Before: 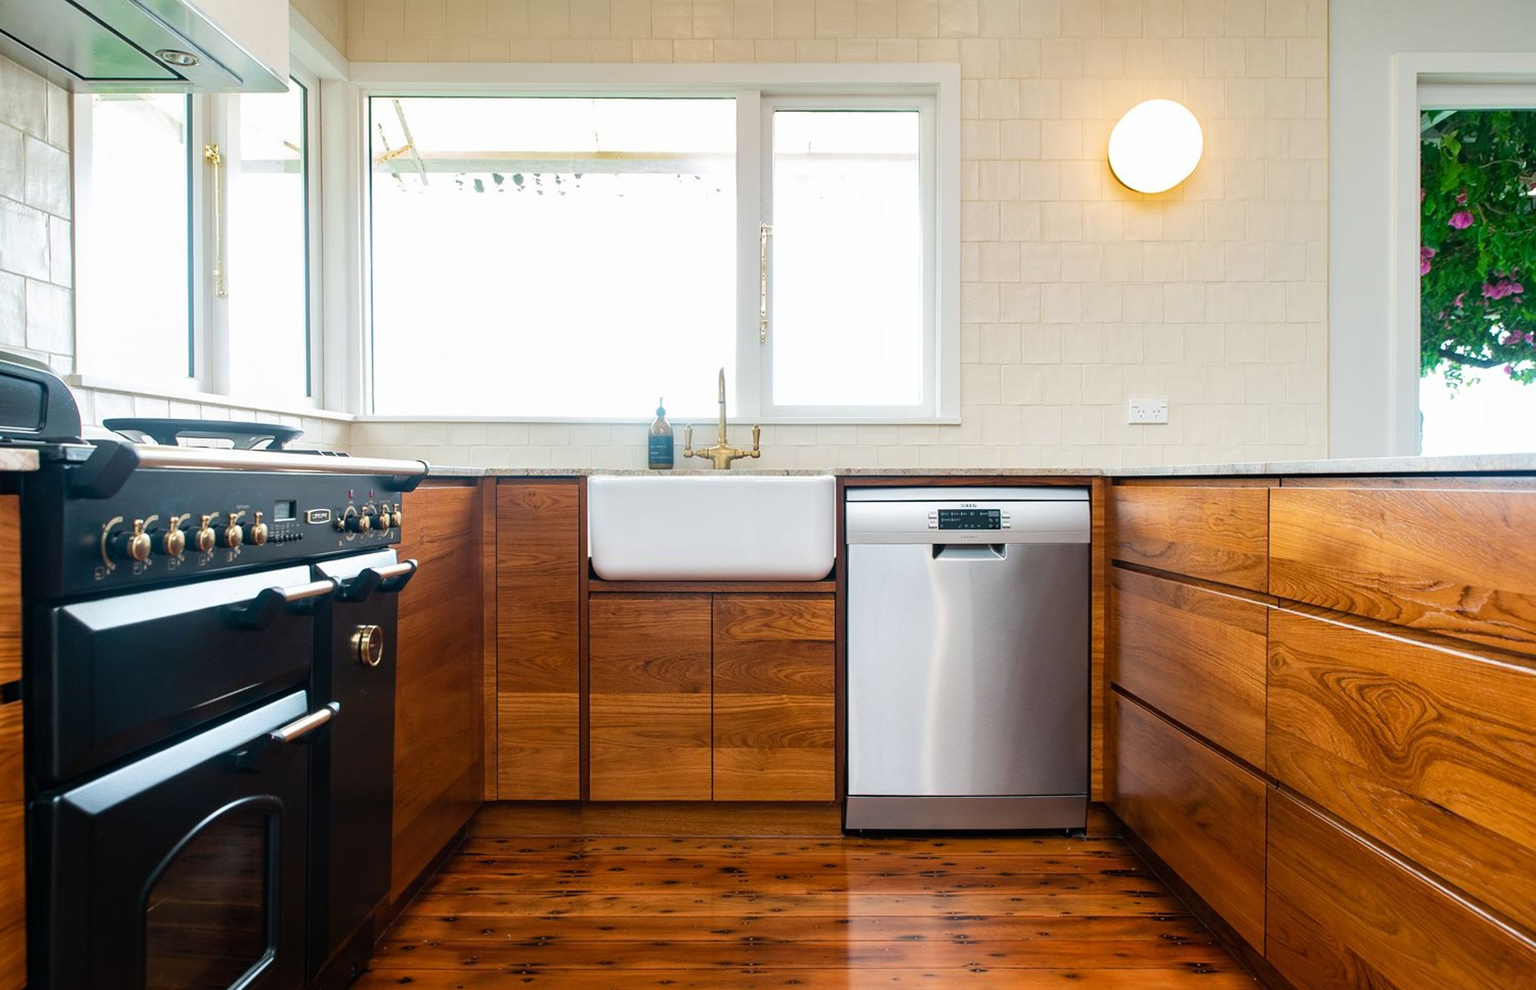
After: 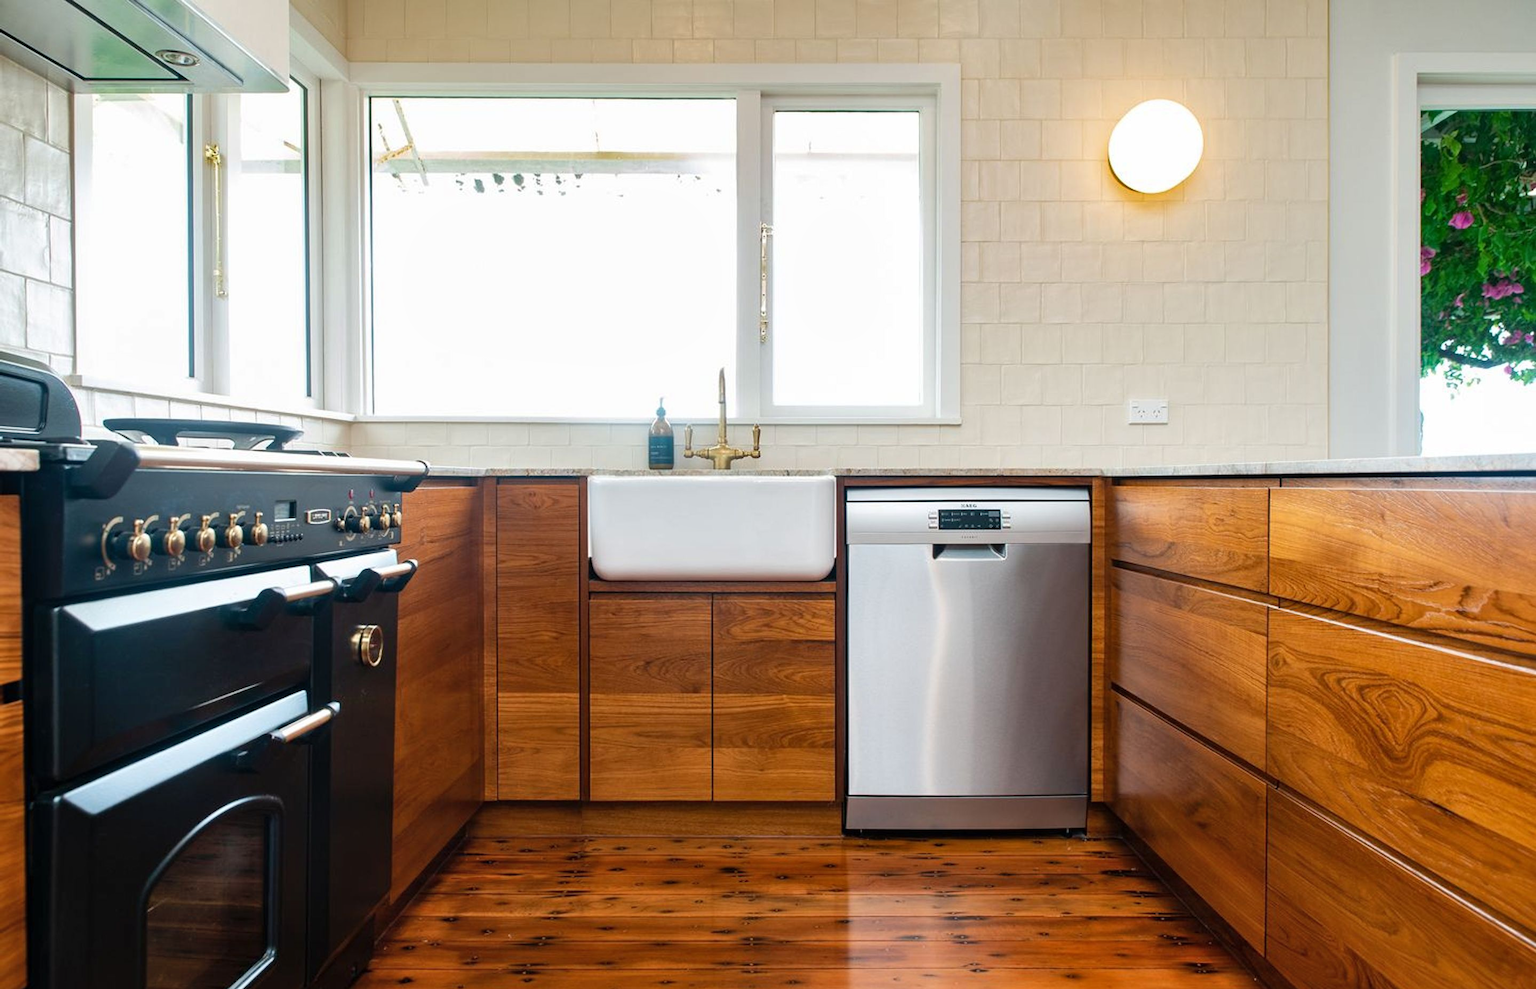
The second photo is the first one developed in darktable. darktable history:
shadows and highlights: shadows 37.46, highlights -27.63, soften with gaussian
